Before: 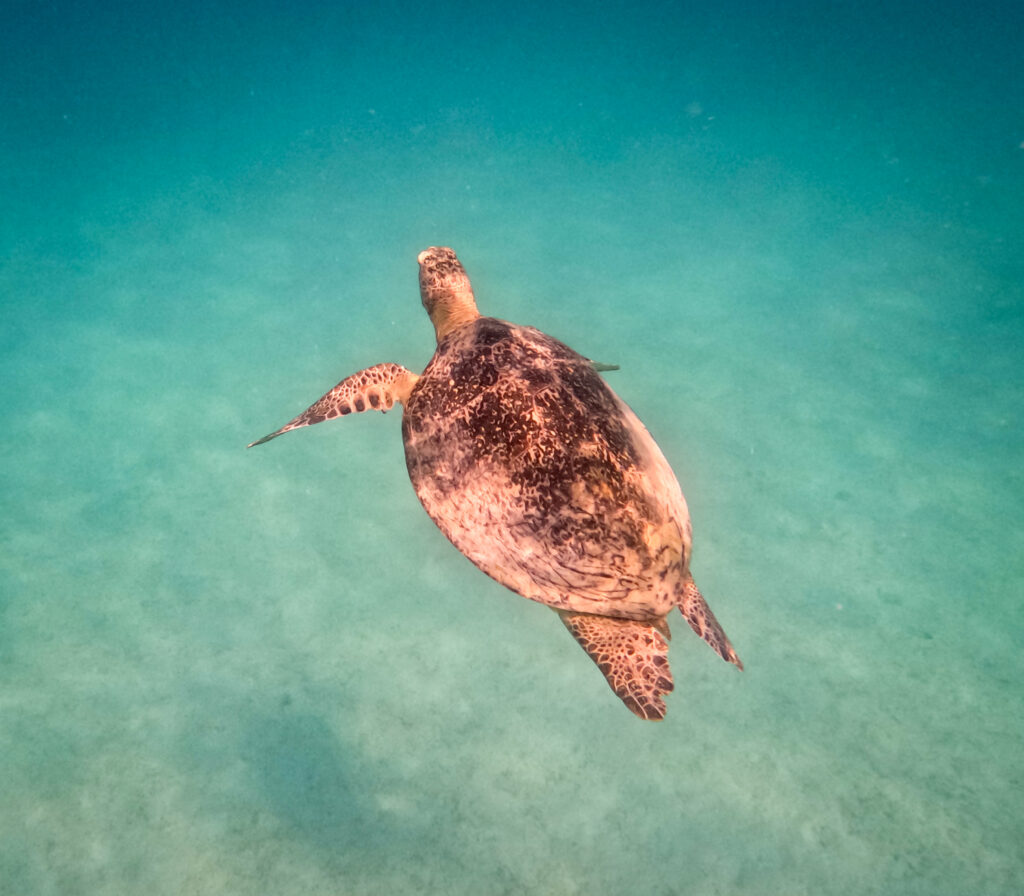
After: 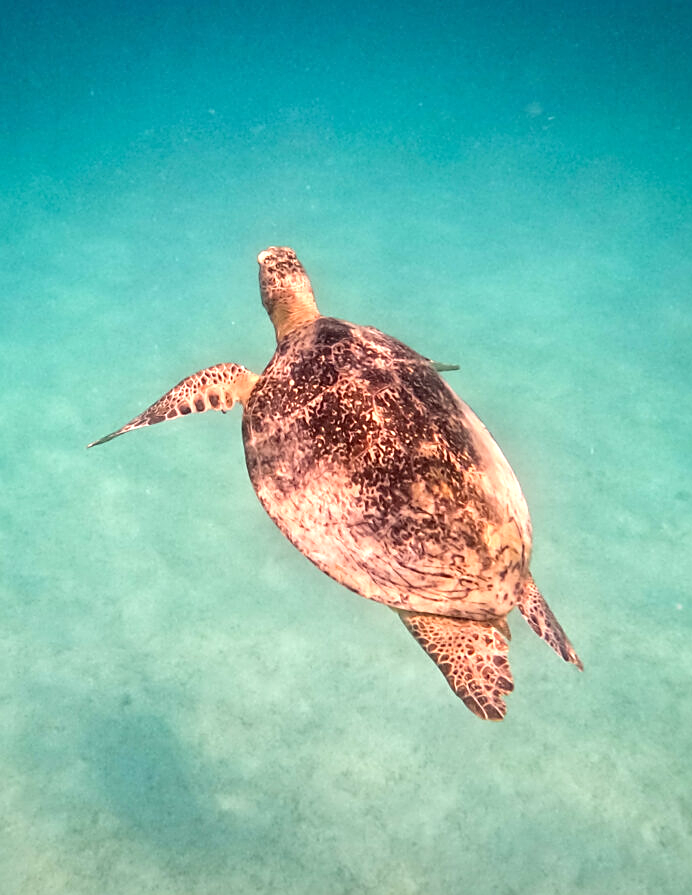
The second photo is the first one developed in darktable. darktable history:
crop and rotate: left 15.698%, right 16.667%
exposure: exposure 0.49 EV, compensate exposure bias true, compensate highlight preservation false
sharpen: on, module defaults
